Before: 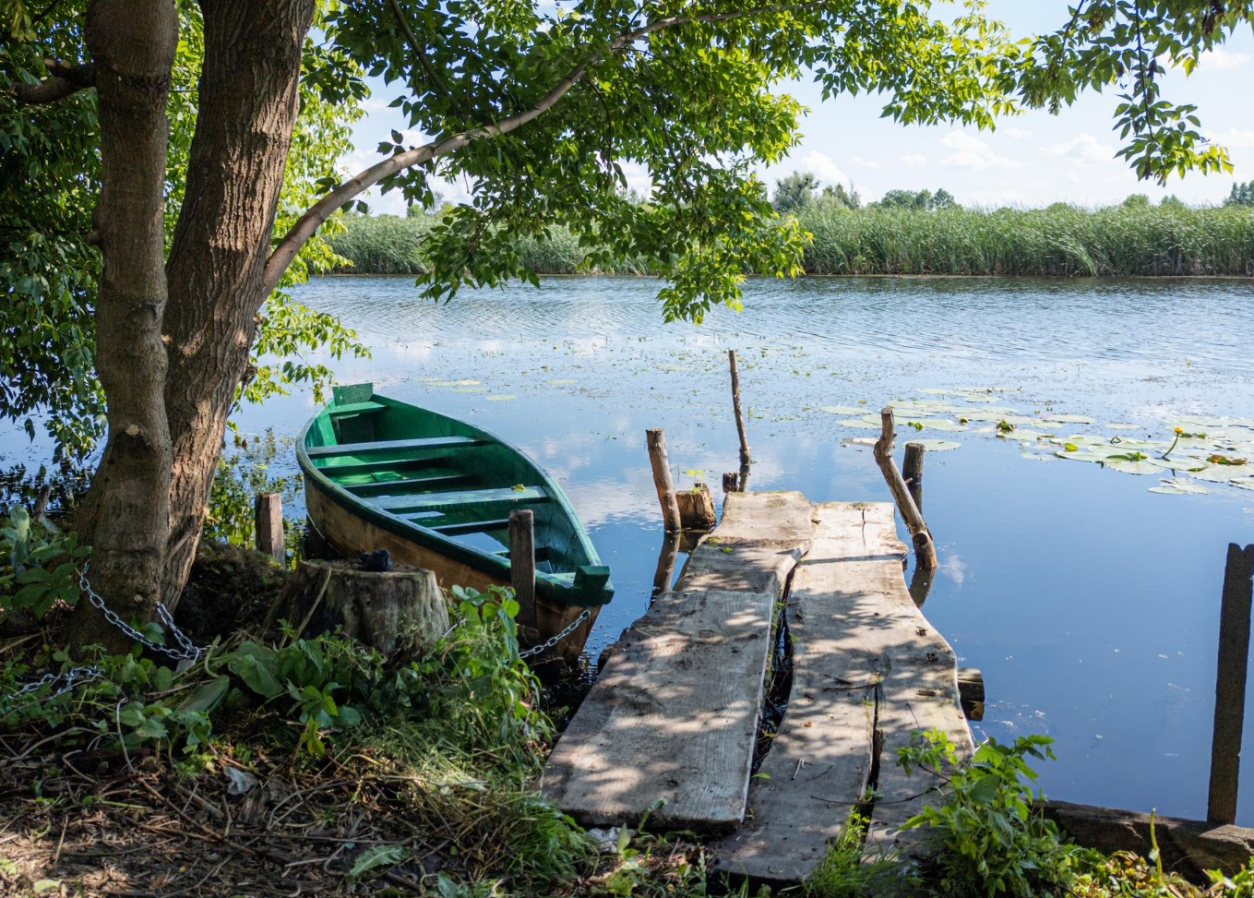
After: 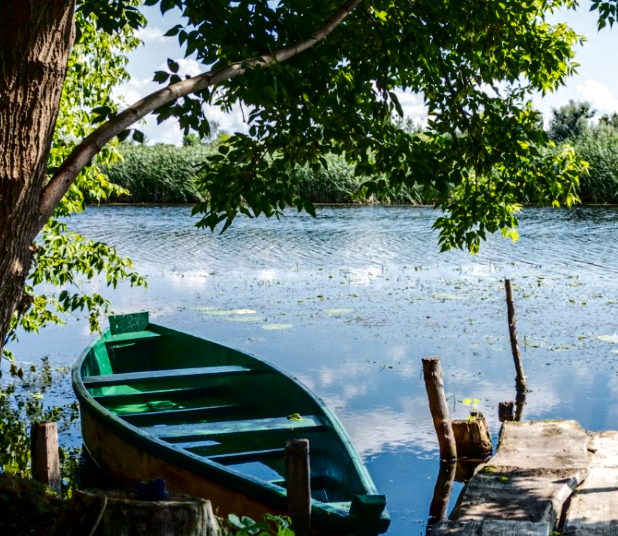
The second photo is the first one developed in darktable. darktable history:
crop: left 17.938%, top 7.907%, right 32.75%, bottom 32.315%
contrast brightness saturation: brightness -0.53
local contrast: on, module defaults
tone equalizer: -8 EV 0.007 EV, -7 EV -0.004 EV, -6 EV 0.045 EV, -5 EV 0.042 EV, -4 EV 0.303 EV, -3 EV 0.643 EV, -2 EV 0.561 EV, -1 EV 0.195 EV, +0 EV 0.053 EV, edges refinement/feathering 500, mask exposure compensation -1.57 EV, preserve details no
